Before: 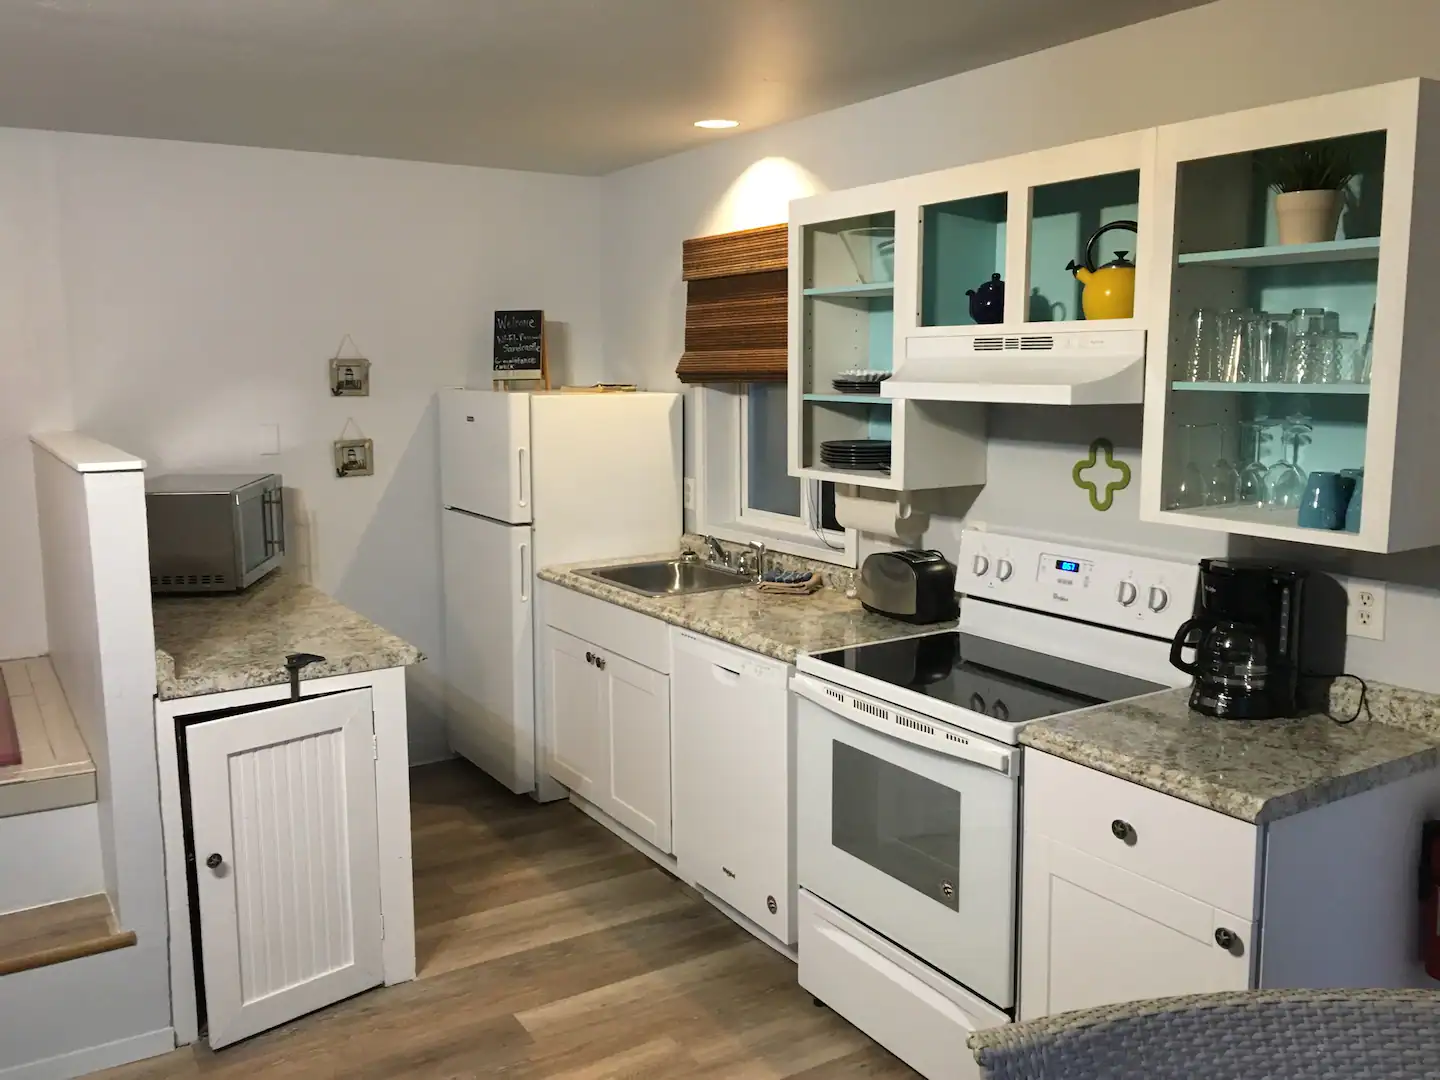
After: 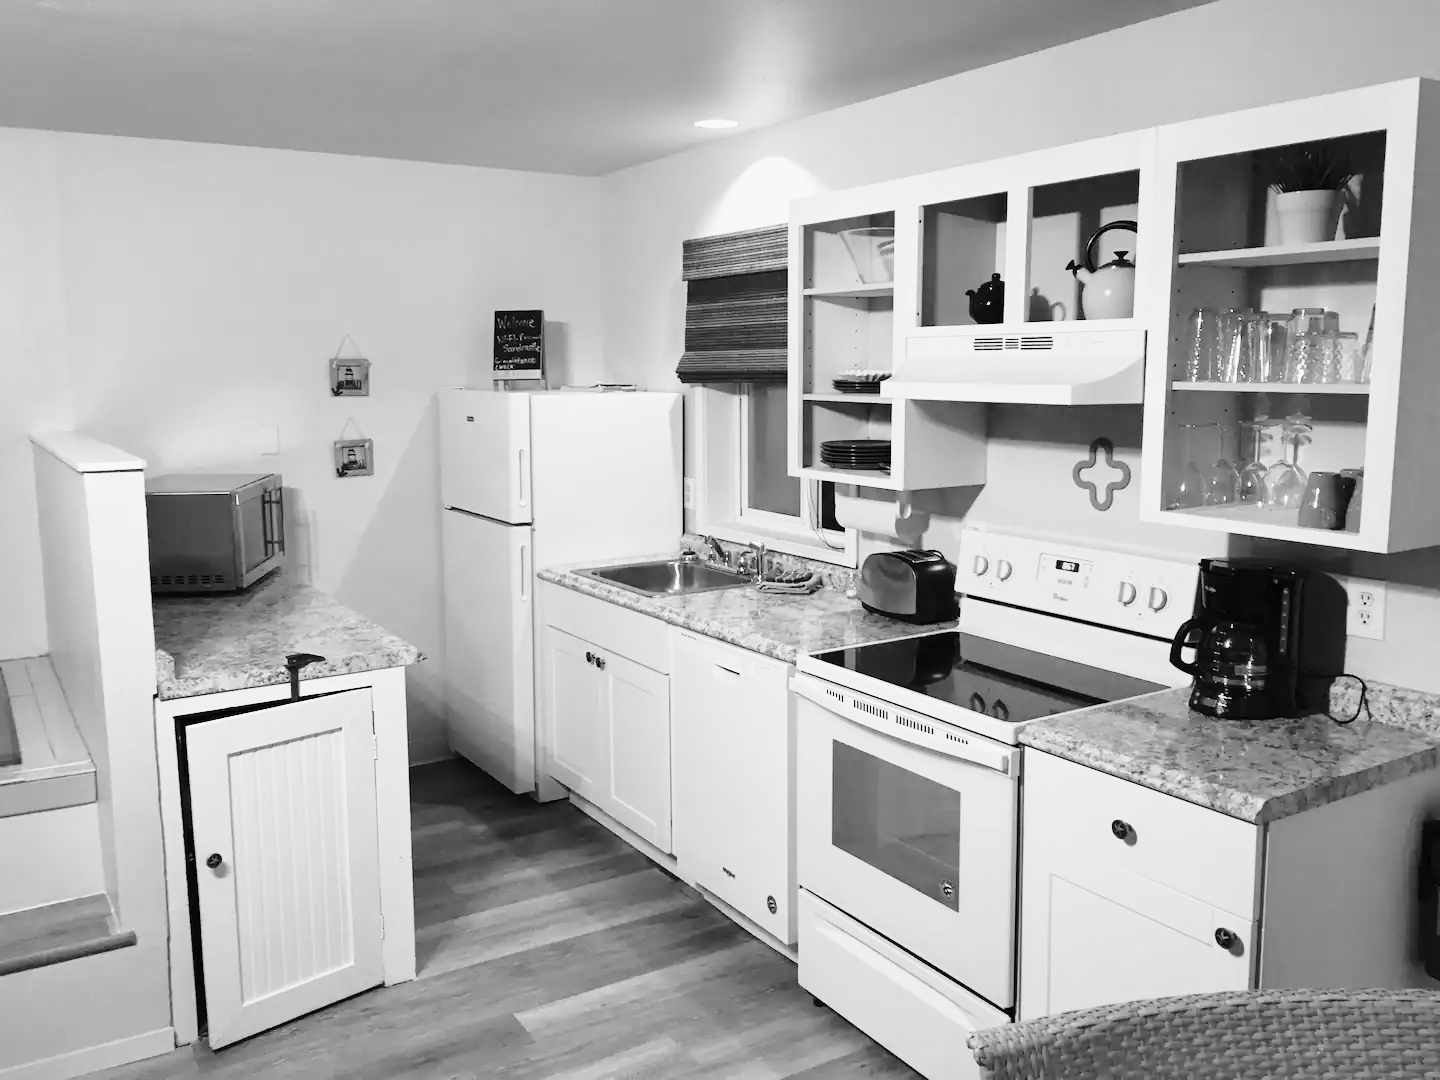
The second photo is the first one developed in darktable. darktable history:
base curve: curves: ch0 [(0, 0) (0.028, 0.03) (0.121, 0.232) (0.46, 0.748) (0.859, 0.968) (1, 1)], preserve colors none
monochrome: a -35.87, b 49.73, size 1.7
